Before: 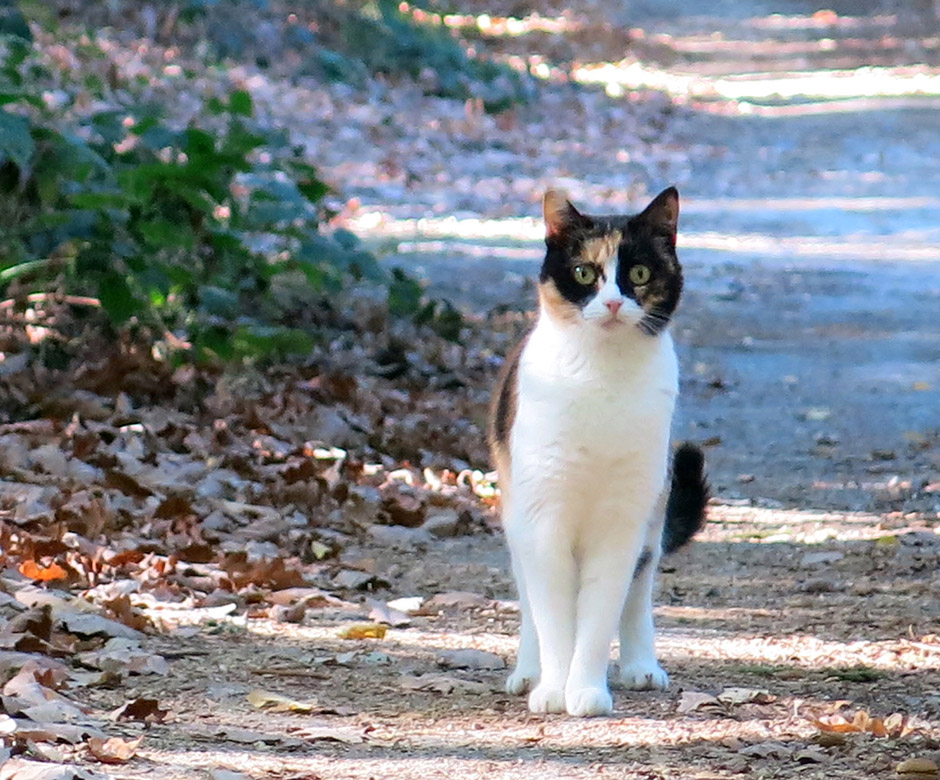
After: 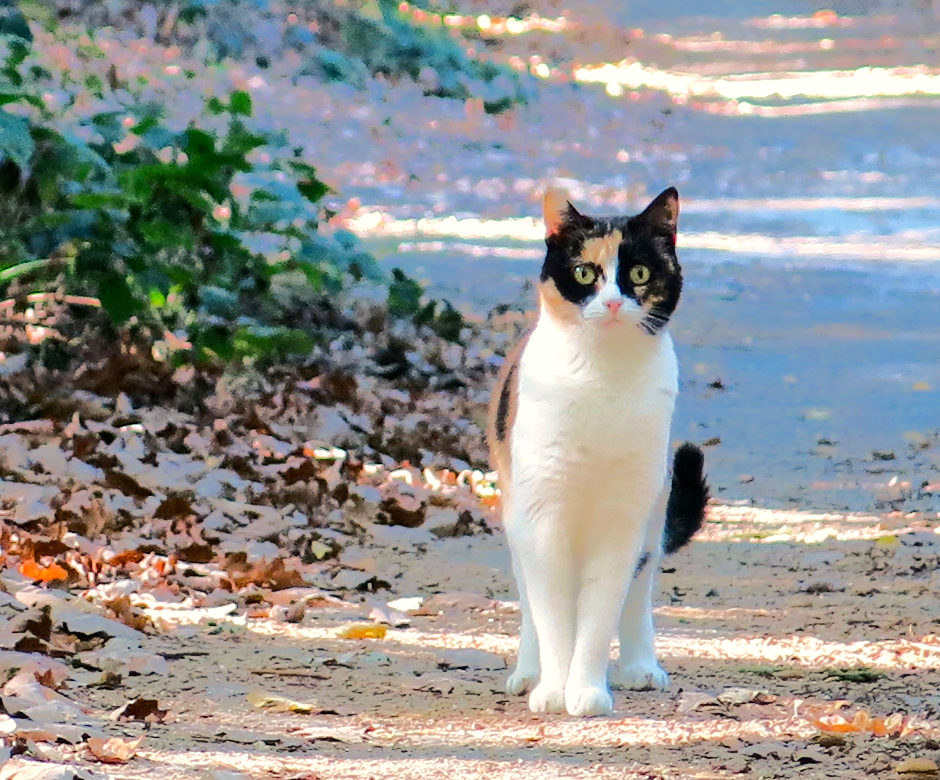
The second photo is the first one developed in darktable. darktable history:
tone equalizer: -8 EV -0.491 EV, -7 EV -0.288 EV, -6 EV -0.116 EV, -5 EV 0.388 EV, -4 EV 0.954 EV, -3 EV 0.776 EV, -2 EV -0.007 EV, -1 EV 0.141 EV, +0 EV -0.019 EV, edges refinement/feathering 500, mask exposure compensation -1.57 EV, preserve details no
color balance rgb: highlights gain › chroma 3%, highlights gain › hue 75.71°, perceptual saturation grading › global saturation 14.83%
